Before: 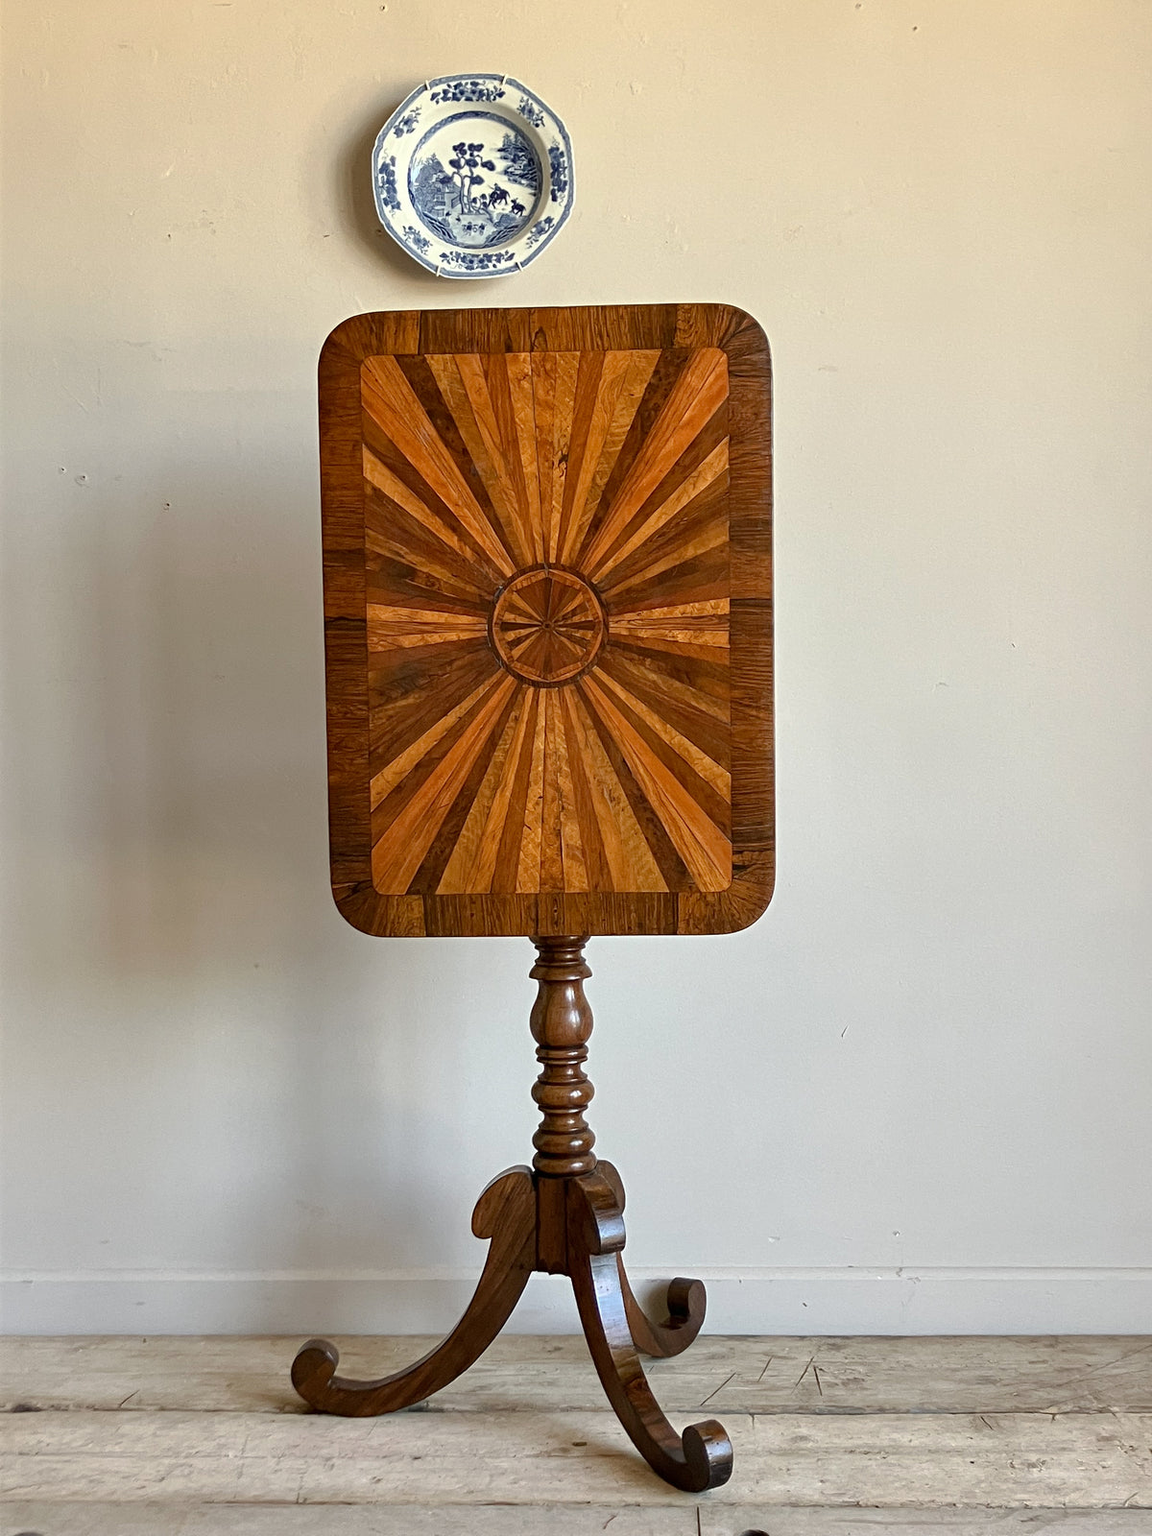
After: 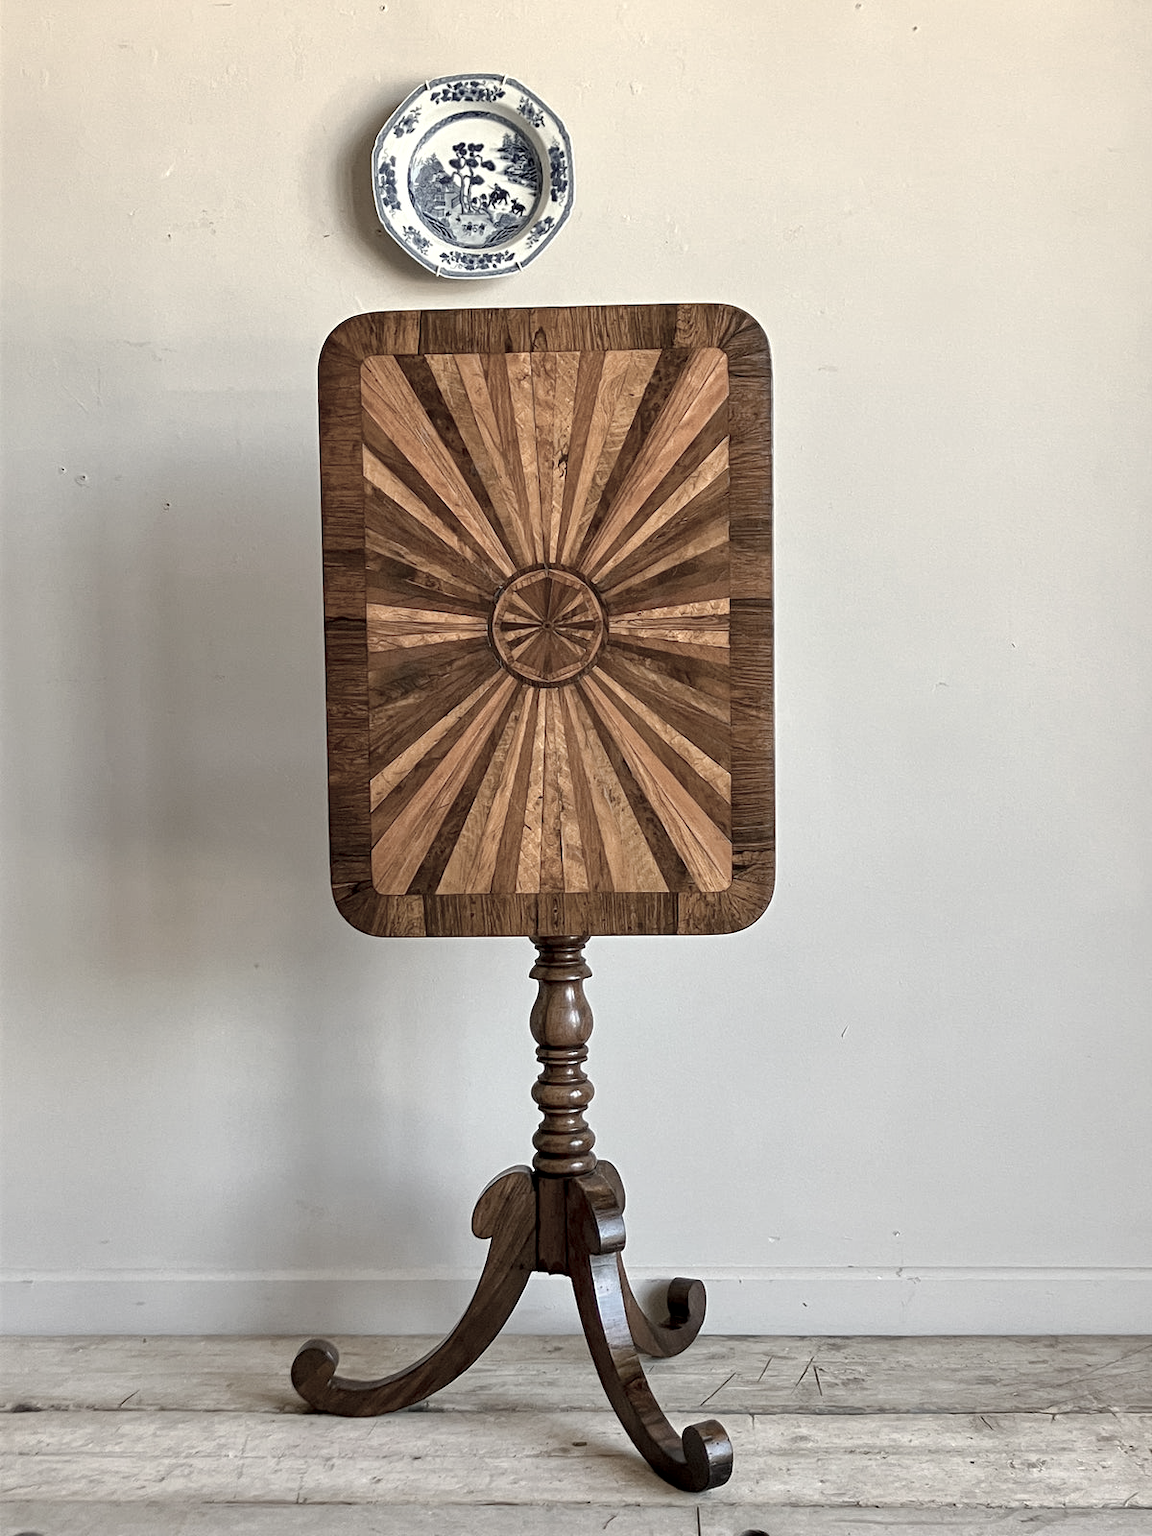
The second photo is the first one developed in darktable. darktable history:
tone equalizer: on, module defaults
color zones: curves: ch0 [(0, 0.6) (0.129, 0.585) (0.193, 0.596) (0.429, 0.5) (0.571, 0.5) (0.714, 0.5) (0.857, 0.5) (1, 0.6)]; ch1 [(0, 0.453) (0.112, 0.245) (0.213, 0.252) (0.429, 0.233) (0.571, 0.231) (0.683, 0.242) (0.857, 0.296) (1, 0.453)]
exposure: black level correction 0.001, compensate highlight preservation false
local contrast: highlights 100%, shadows 100%, detail 120%, midtone range 0.2
